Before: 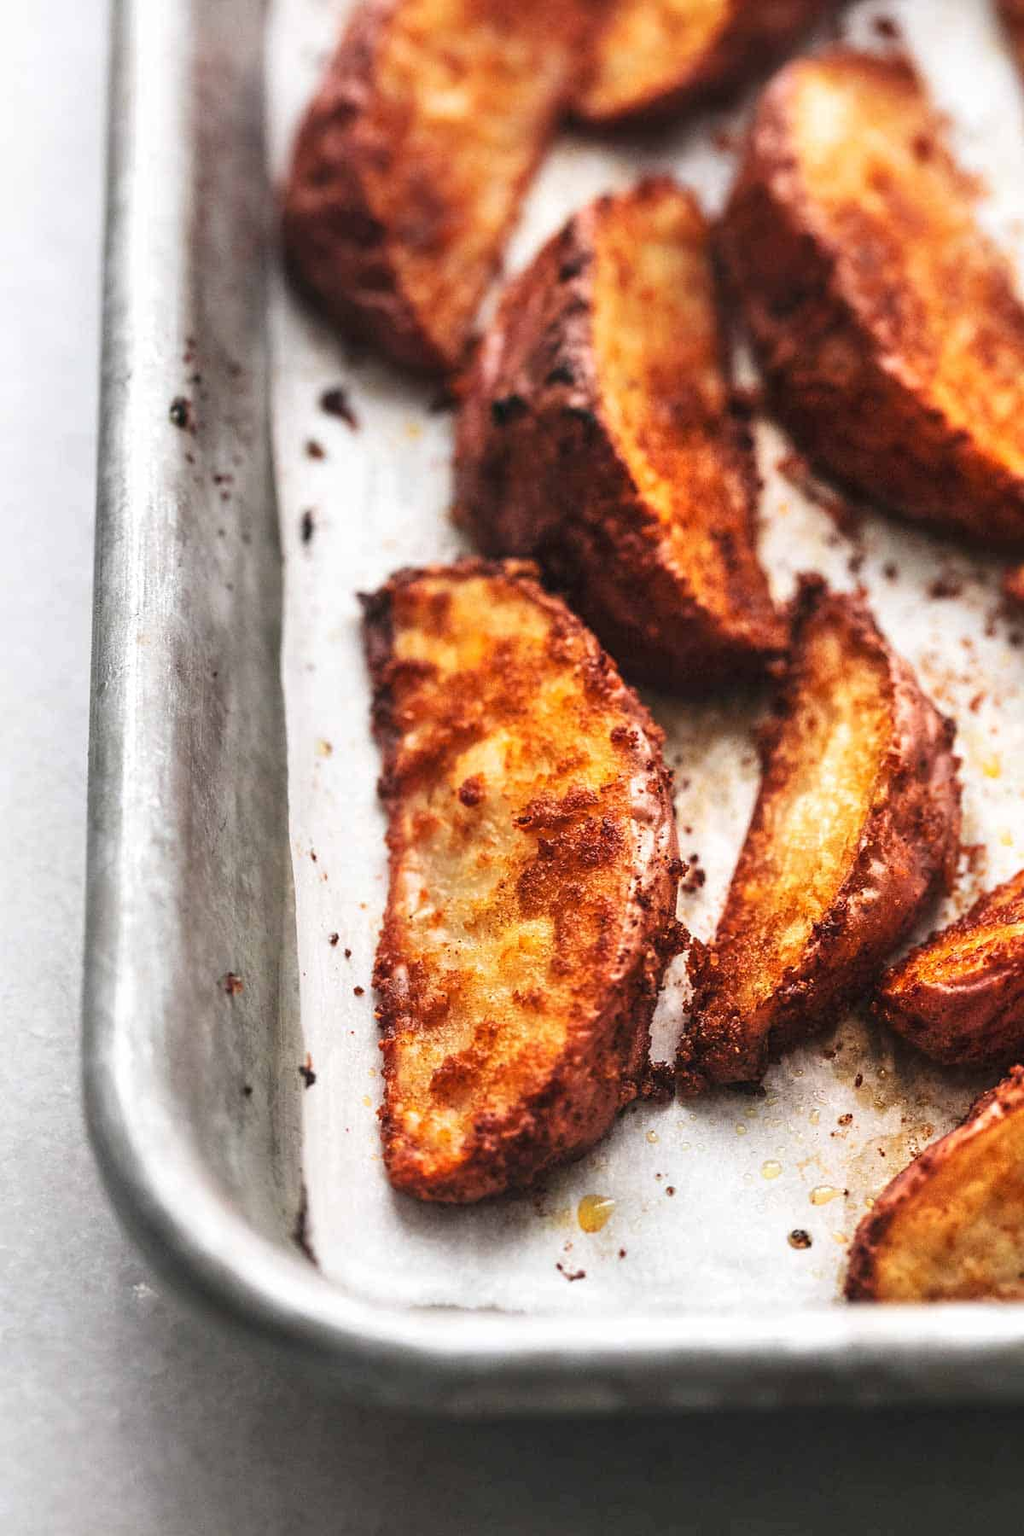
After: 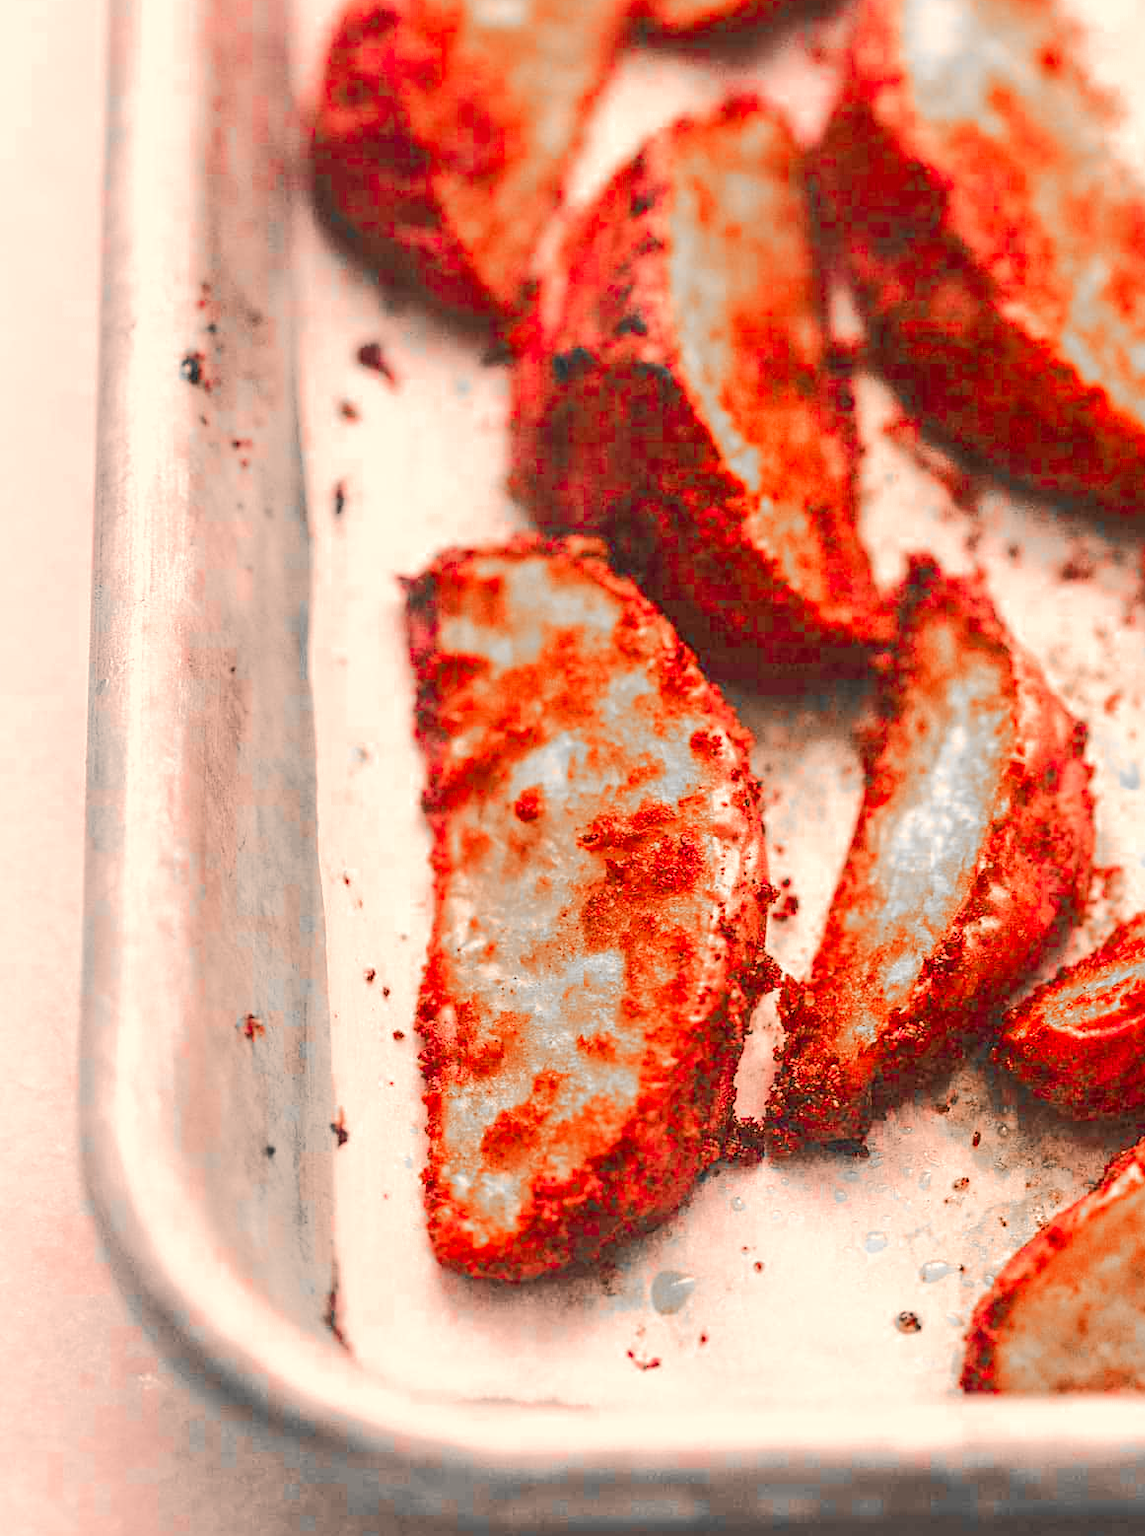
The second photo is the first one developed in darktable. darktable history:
tone equalizer: -8 EV 1.98 EV, -7 EV 1.98 EV, -6 EV 1.99 EV, -5 EV 1.97 EV, -4 EV 1.99 EV, -3 EV 1.5 EV, -2 EV 0.971 EV, -1 EV 0.523 EV, edges refinement/feathering 500, mask exposure compensation -1.57 EV, preserve details no
crop: left 1.401%, top 6.196%, right 1.735%, bottom 7.208%
color balance rgb: global offset › hue 170.74°, perceptual saturation grading › global saturation 20%, perceptual saturation grading › highlights -25.224%, perceptual saturation grading › shadows 24.608%
exposure: black level correction 0, compensate highlight preservation false
color zones: curves: ch0 [(0, 0.352) (0.143, 0.407) (0.286, 0.386) (0.429, 0.431) (0.571, 0.829) (0.714, 0.853) (0.857, 0.833) (1, 0.352)]; ch1 [(0, 0.604) (0.072, 0.726) (0.096, 0.608) (0.205, 0.007) (0.571, -0.006) (0.839, -0.013) (0.857, -0.012) (1, 0.604)]
color correction: highlights a* 17.7, highlights b* 18.81
sharpen: amount 0.211
